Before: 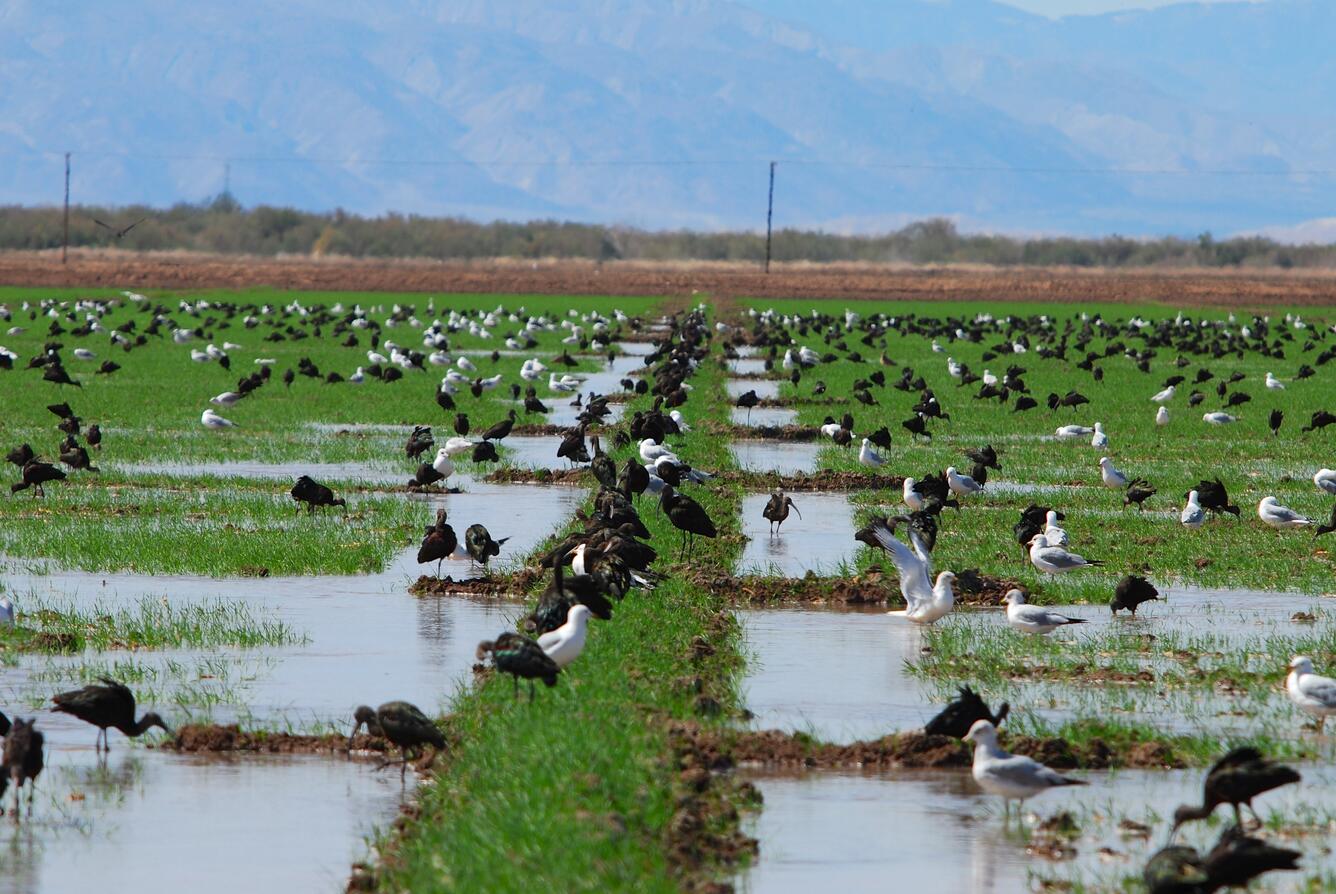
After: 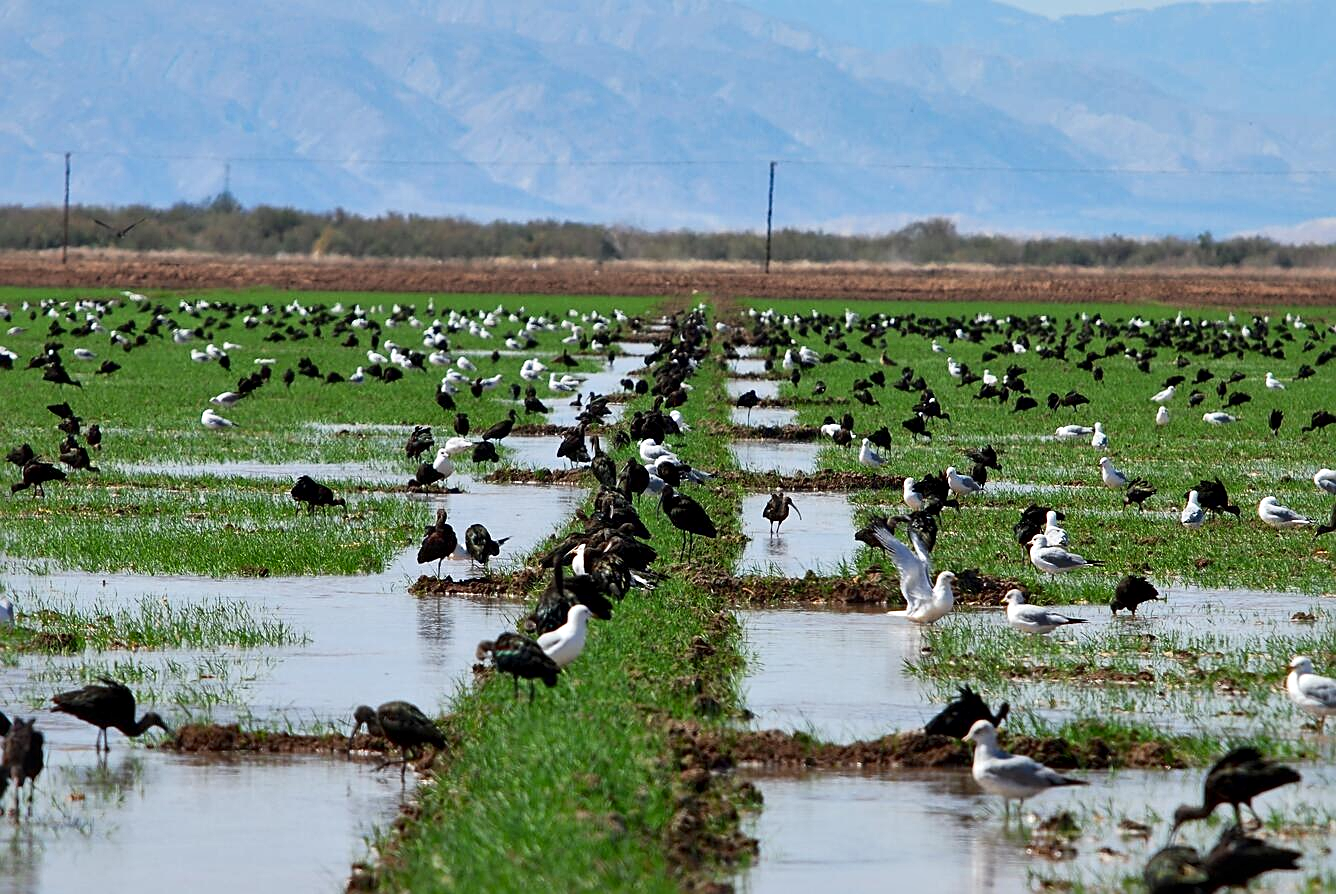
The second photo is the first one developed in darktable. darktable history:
local contrast: mode bilateral grid, contrast 25, coarseness 60, detail 151%, midtone range 0.2
sharpen: on, module defaults
